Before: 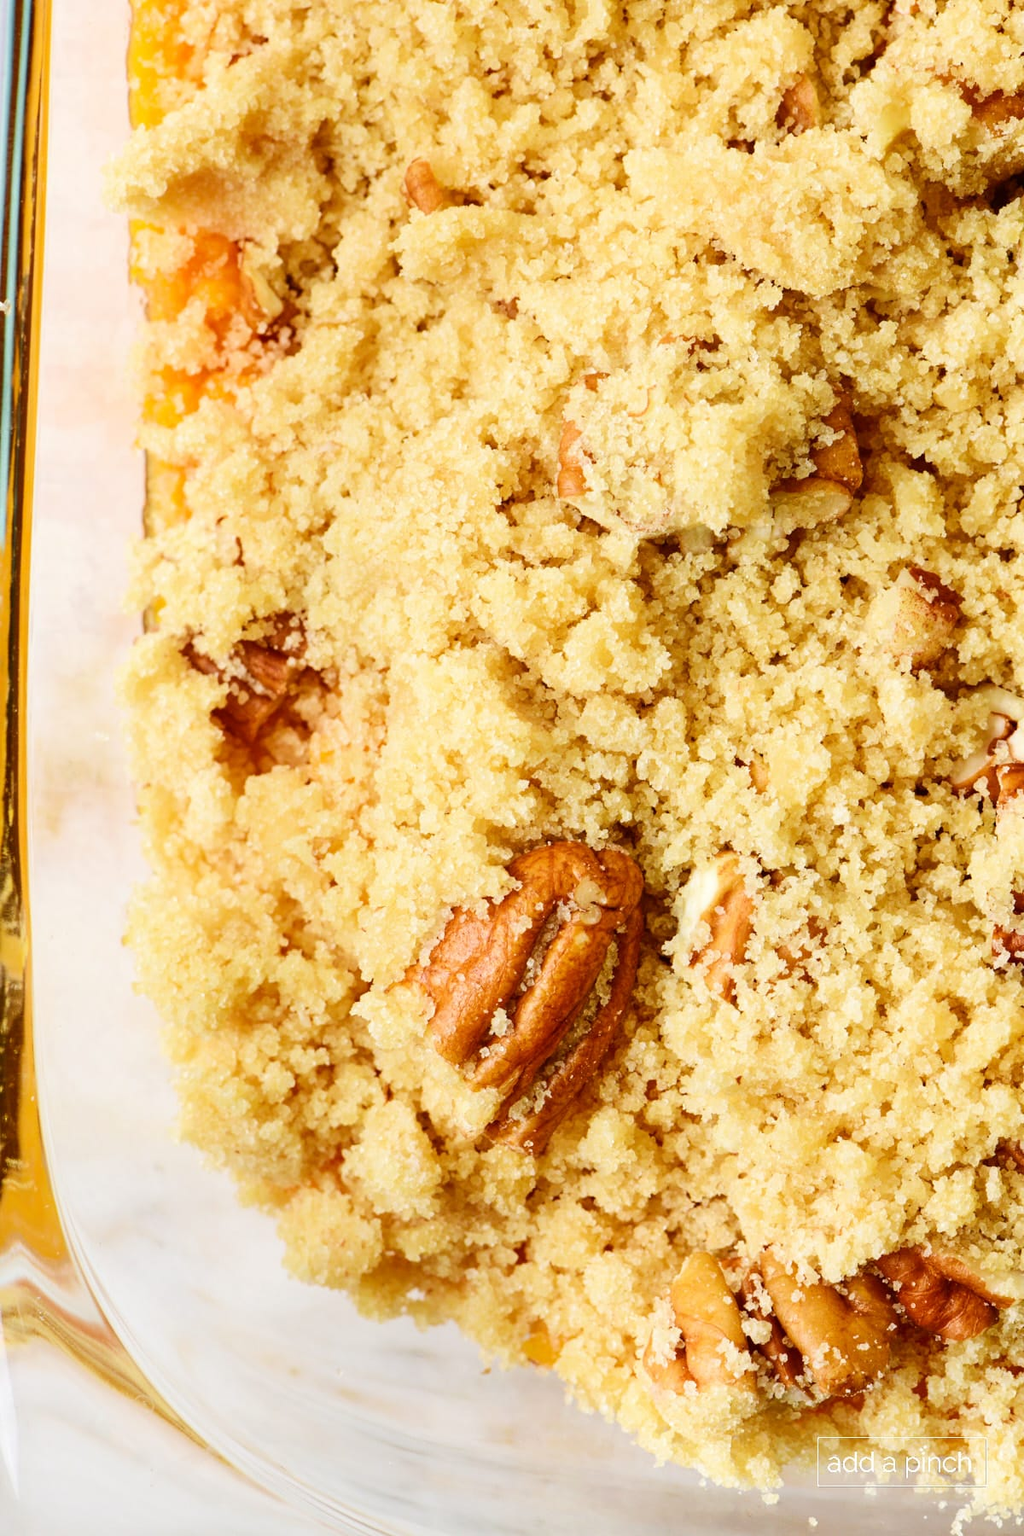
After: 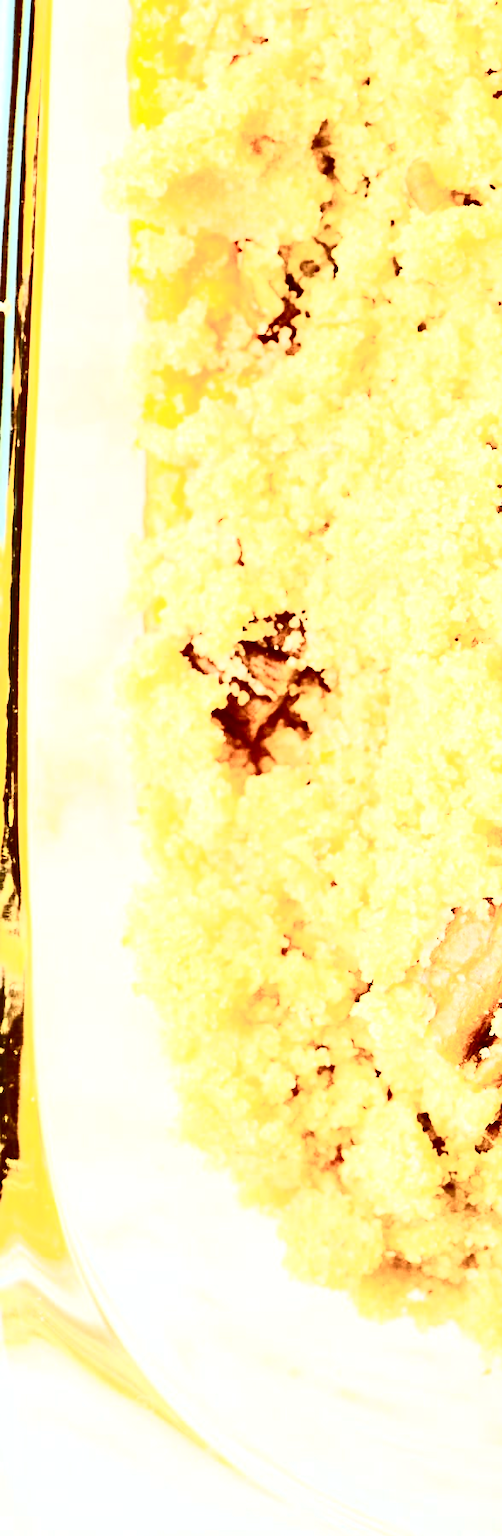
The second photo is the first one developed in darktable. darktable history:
crop and rotate: left 0%, top 0%, right 50.845%
white balance: red 0.978, blue 0.999
exposure: exposure 0.6 EV, compensate highlight preservation false
contrast brightness saturation: contrast 0.93, brightness 0.2
